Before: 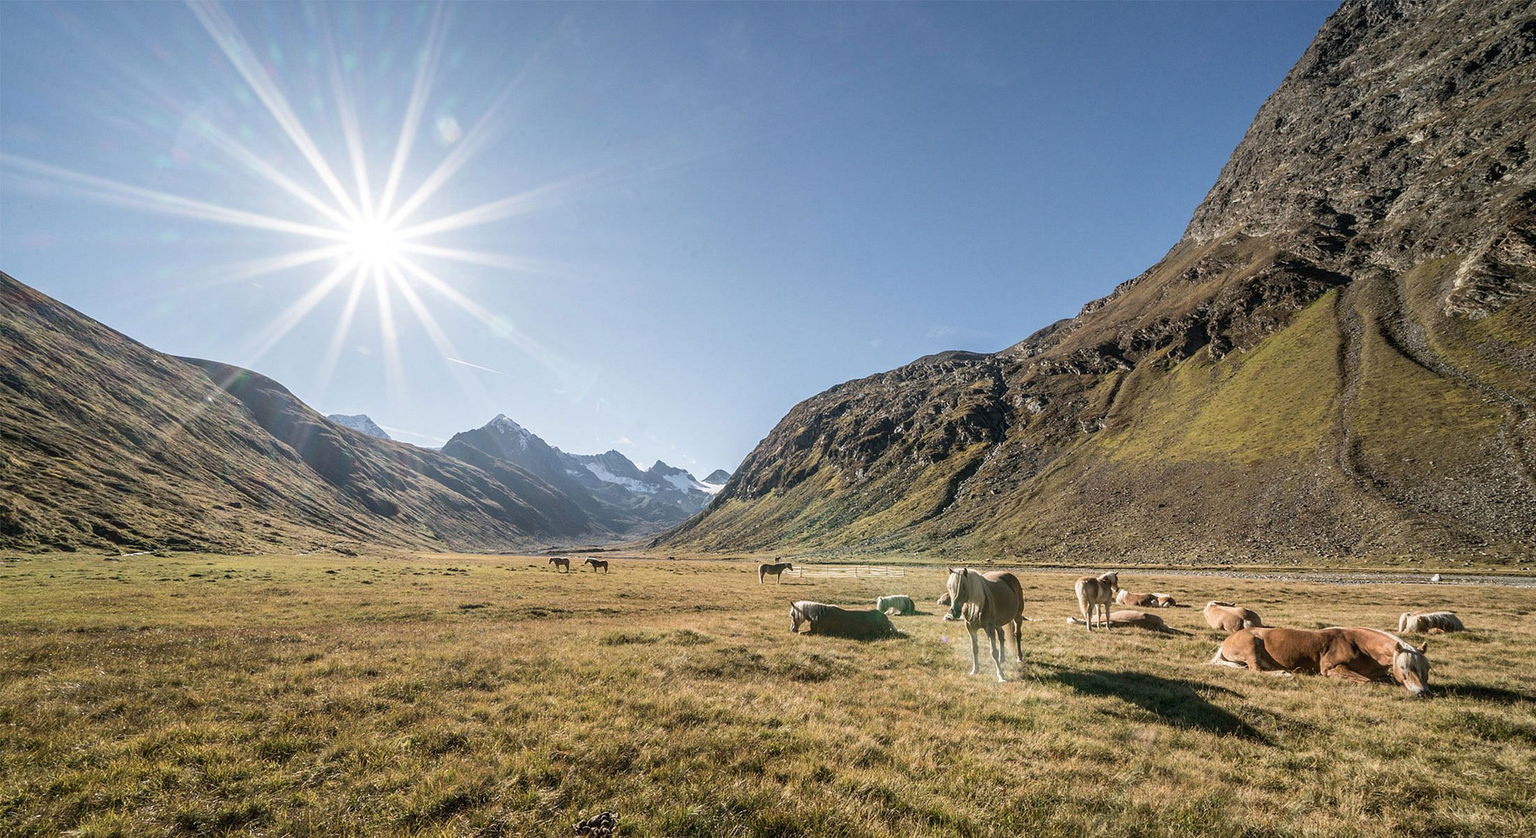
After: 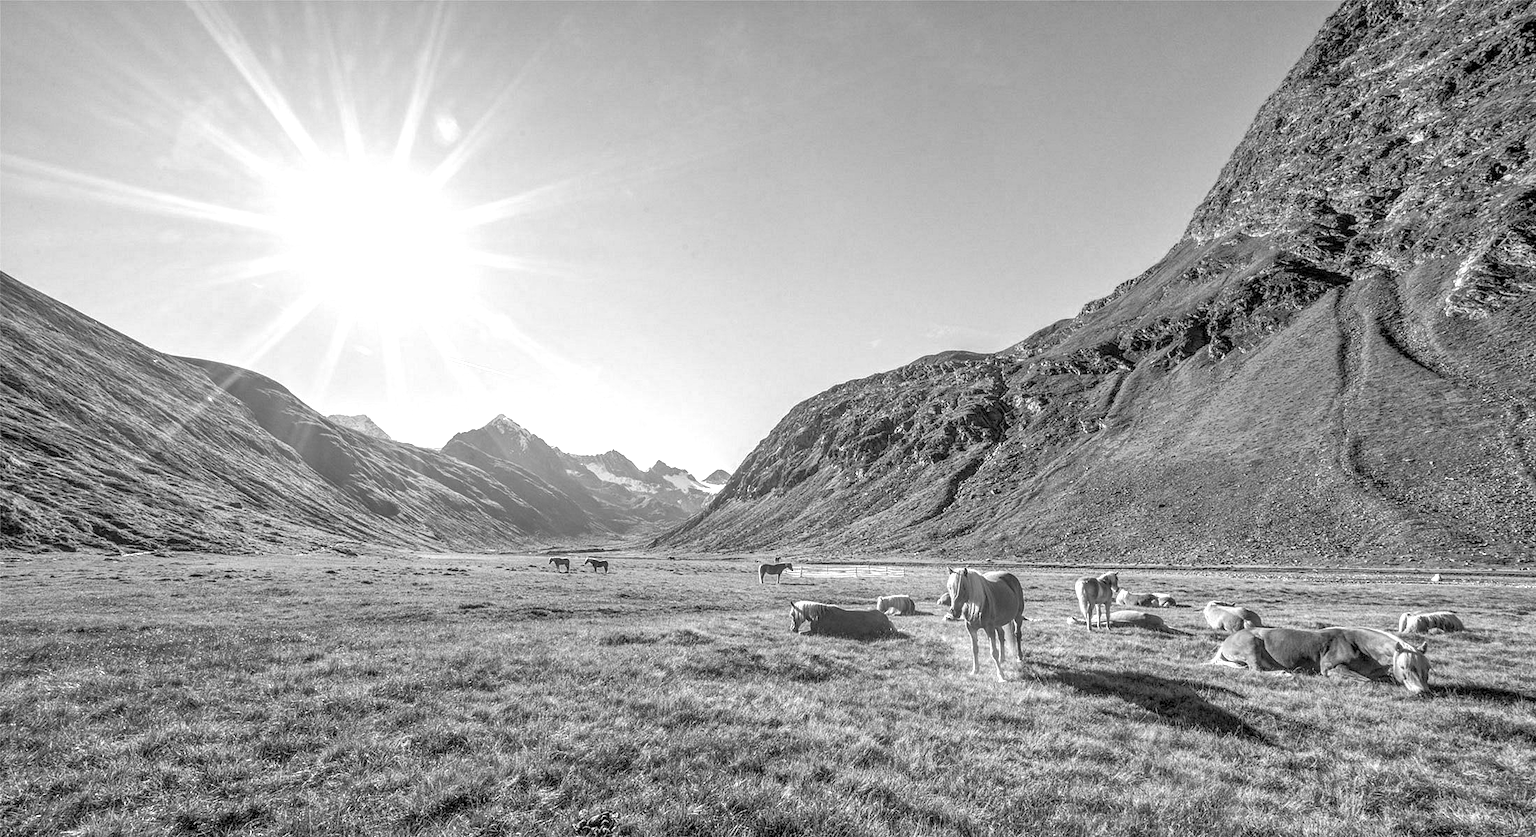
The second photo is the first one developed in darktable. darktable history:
color calibration: output gray [0.253, 0.26, 0.487, 0], gray › normalize channels true, illuminant same as pipeline (D50), adaptation XYZ, x 0.346, y 0.359, gamut compression 0
local contrast: detail 130%
exposure: black level correction 0, exposure 0.5 EV, compensate highlight preservation false
tone equalizer: -7 EV 0.15 EV, -6 EV 0.6 EV, -5 EV 1.15 EV, -4 EV 1.33 EV, -3 EV 1.15 EV, -2 EV 0.6 EV, -1 EV 0.15 EV, mask exposure compensation -0.5 EV
